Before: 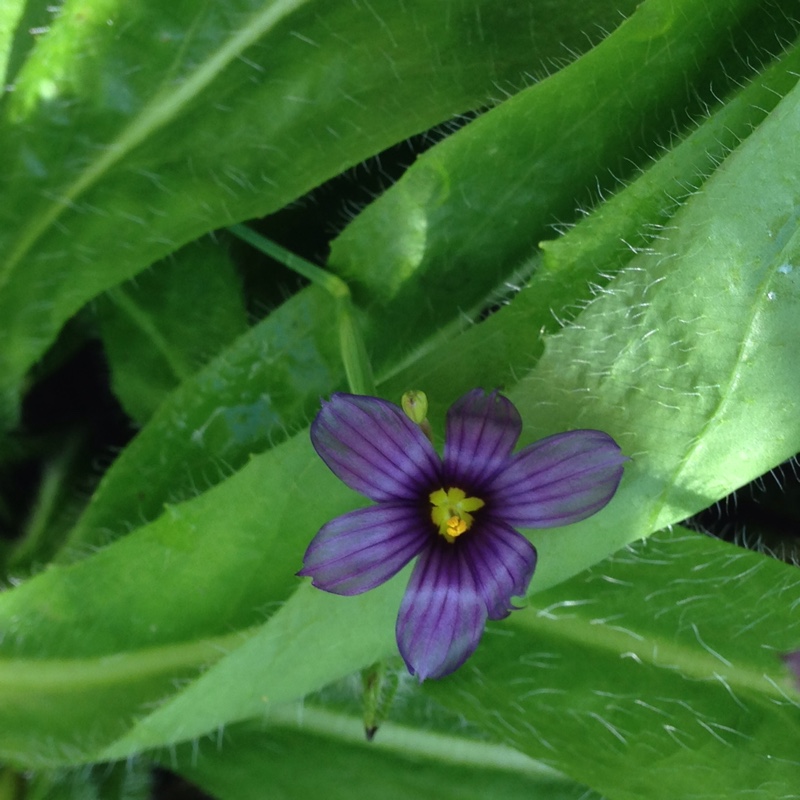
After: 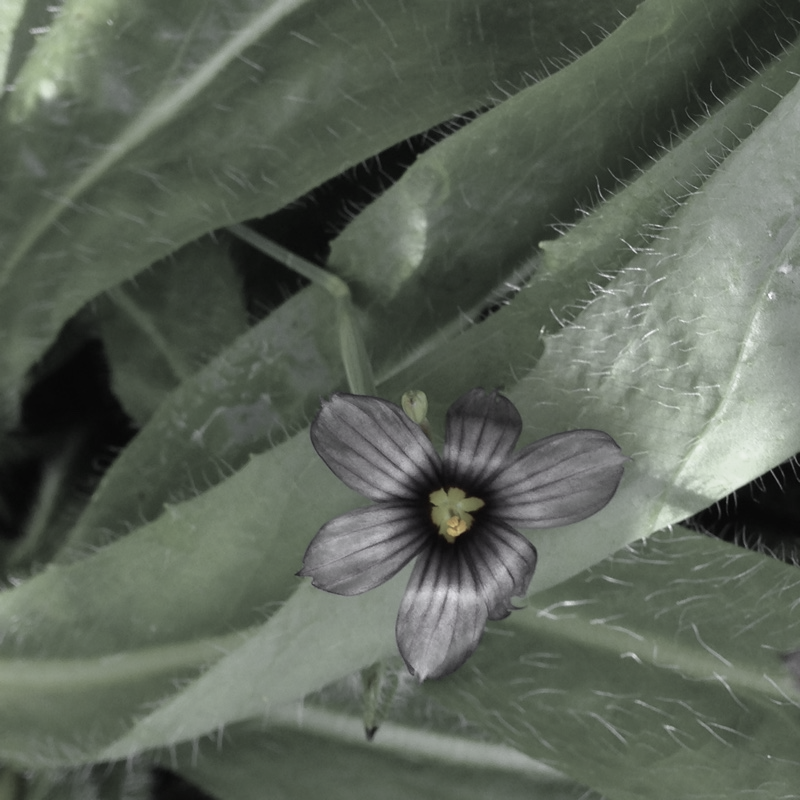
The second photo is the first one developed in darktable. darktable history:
color zones: curves: ch0 [(0, 0.613) (0.01, 0.613) (0.245, 0.448) (0.498, 0.529) (0.642, 0.665) (0.879, 0.777) (0.99, 0.613)]; ch1 [(0, 0.035) (0.121, 0.189) (0.259, 0.197) (0.415, 0.061) (0.589, 0.022) (0.732, 0.022) (0.857, 0.026) (0.991, 0.053)]
